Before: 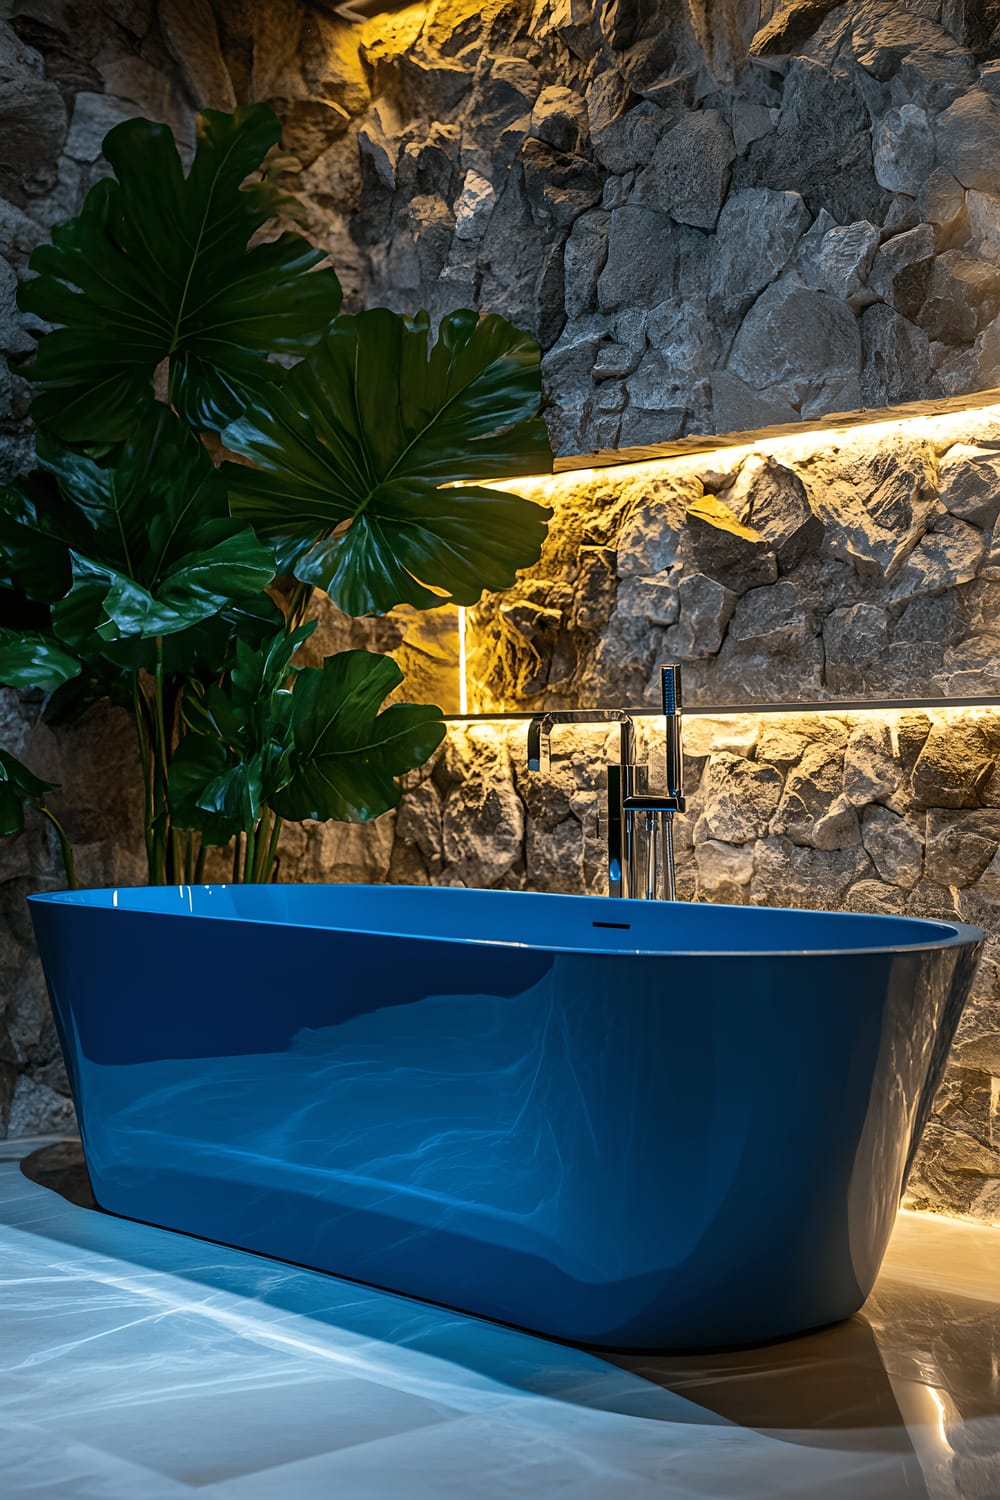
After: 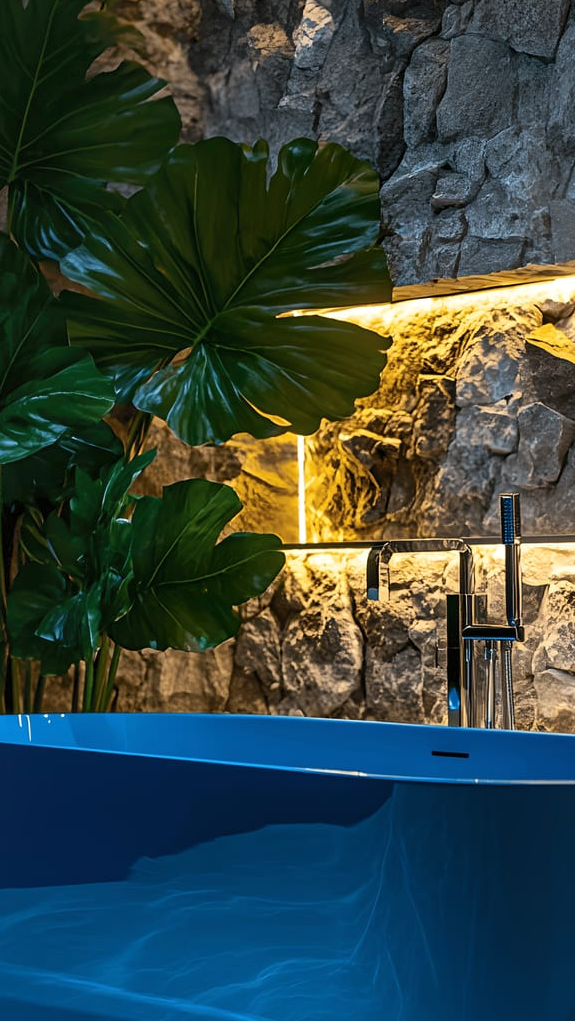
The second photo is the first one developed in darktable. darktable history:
crop: left 16.184%, top 11.43%, right 26.269%, bottom 20.468%
shadows and highlights: shadows 61.83, white point adjustment 0.397, highlights -33.8, compress 83.45%
